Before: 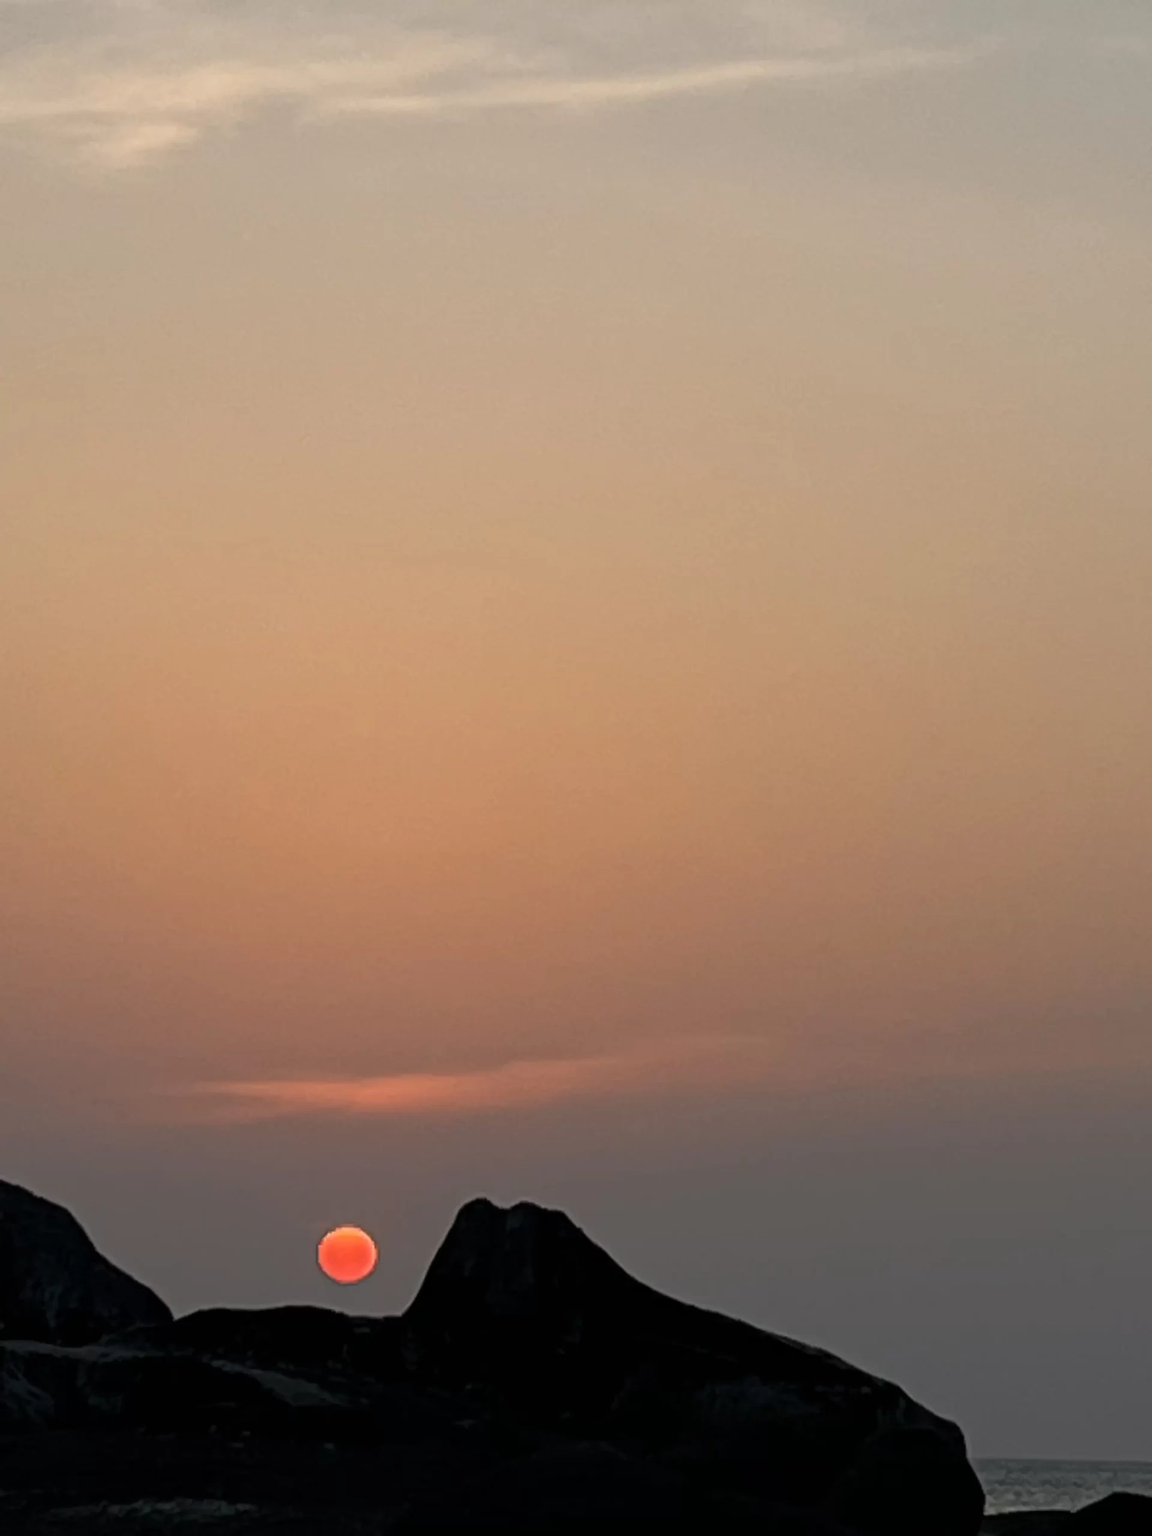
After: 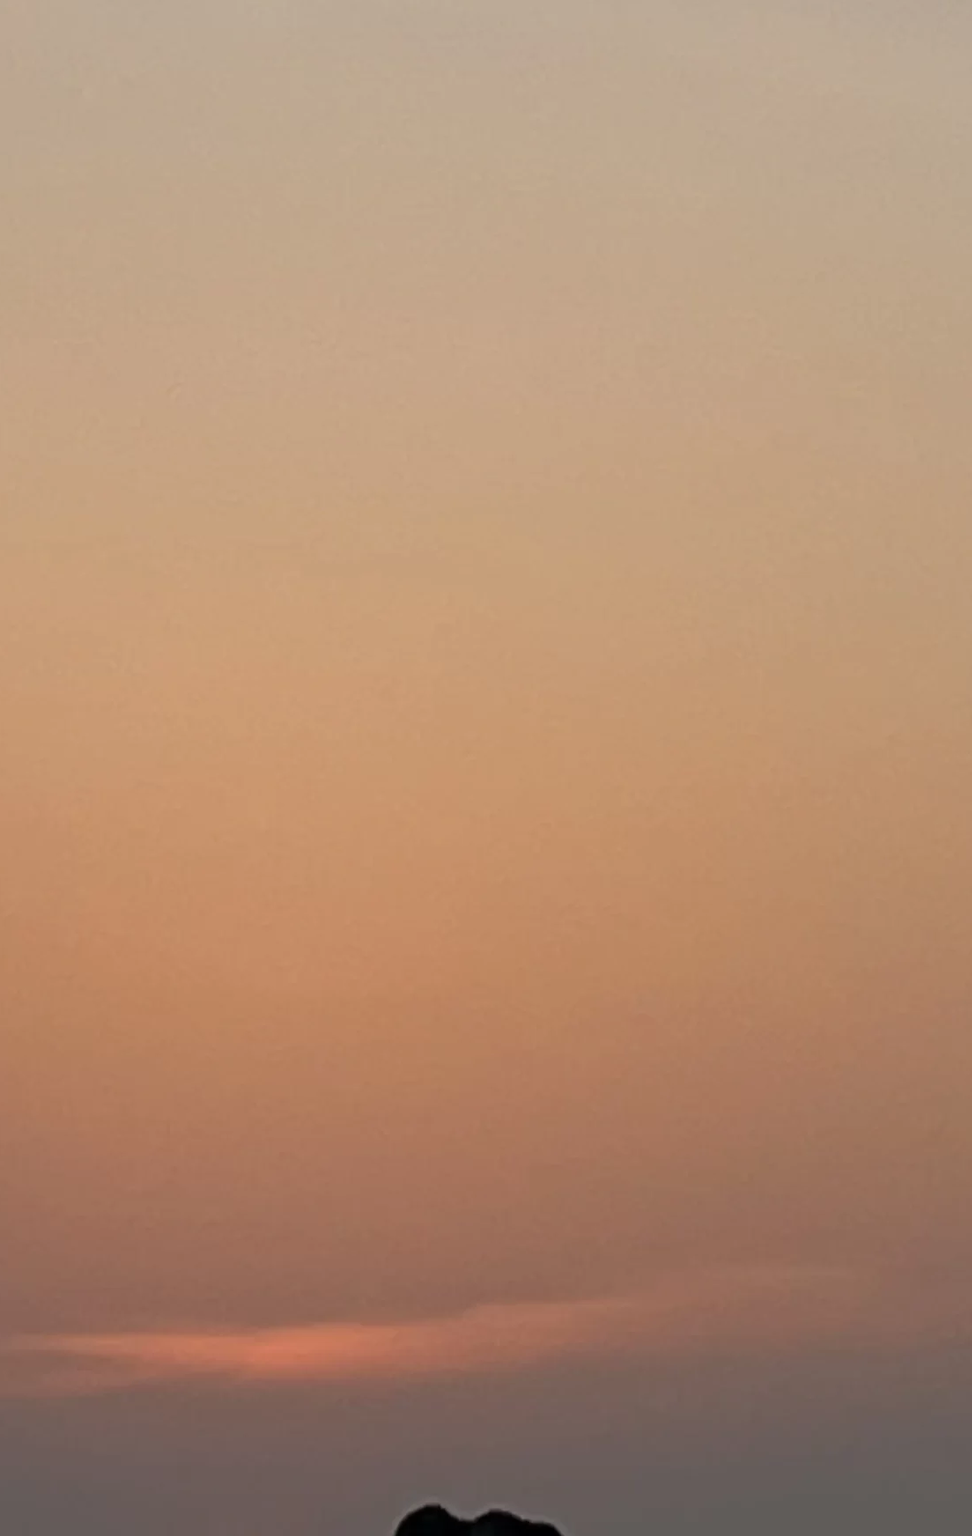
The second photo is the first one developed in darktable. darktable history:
crop: left 16.198%, top 11.288%, right 26.255%, bottom 20.55%
contrast equalizer: octaves 7, y [[0.5 ×4, 0.524, 0.59], [0.5 ×6], [0.5 ×6], [0, 0, 0, 0.01, 0.045, 0.012], [0, 0, 0, 0.044, 0.195, 0.131]], mix -0.286
